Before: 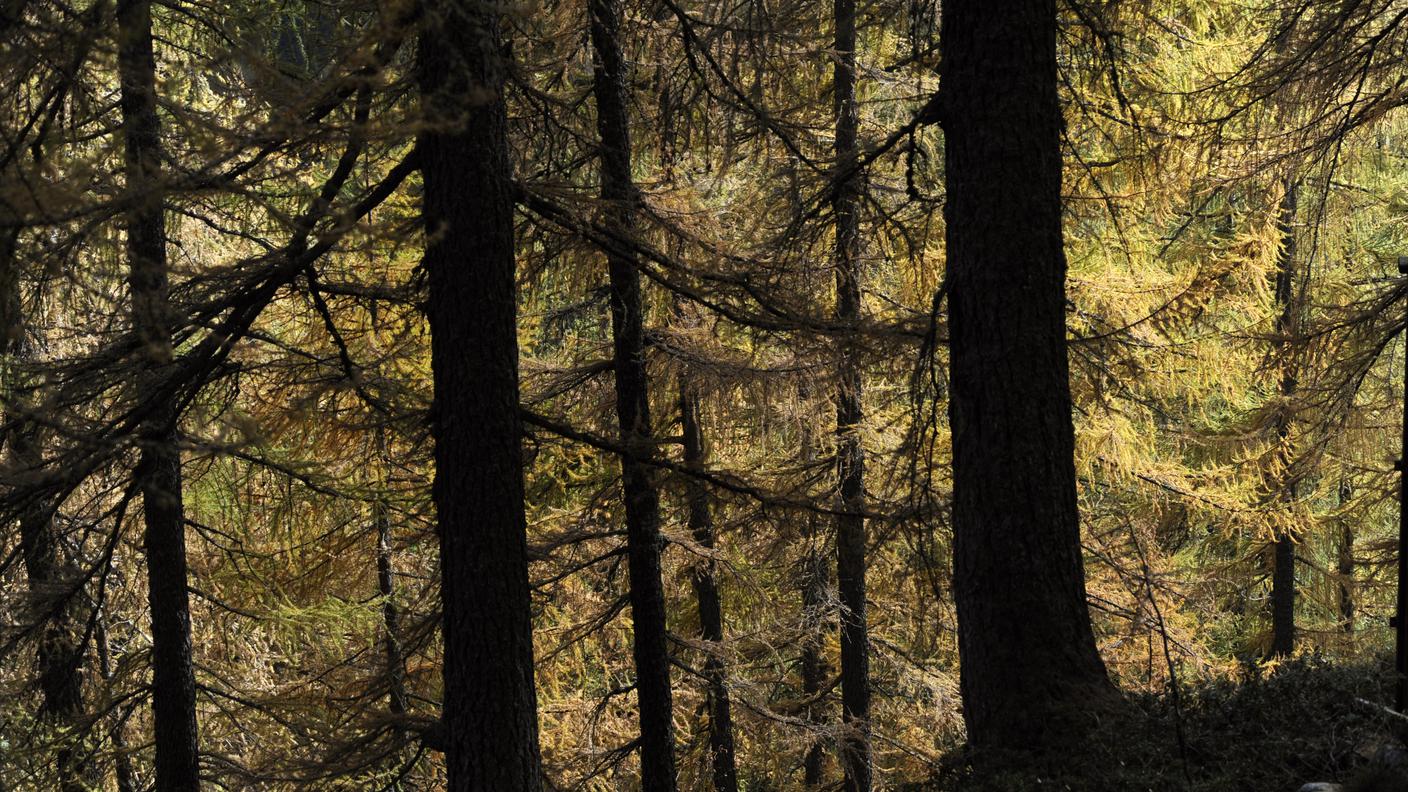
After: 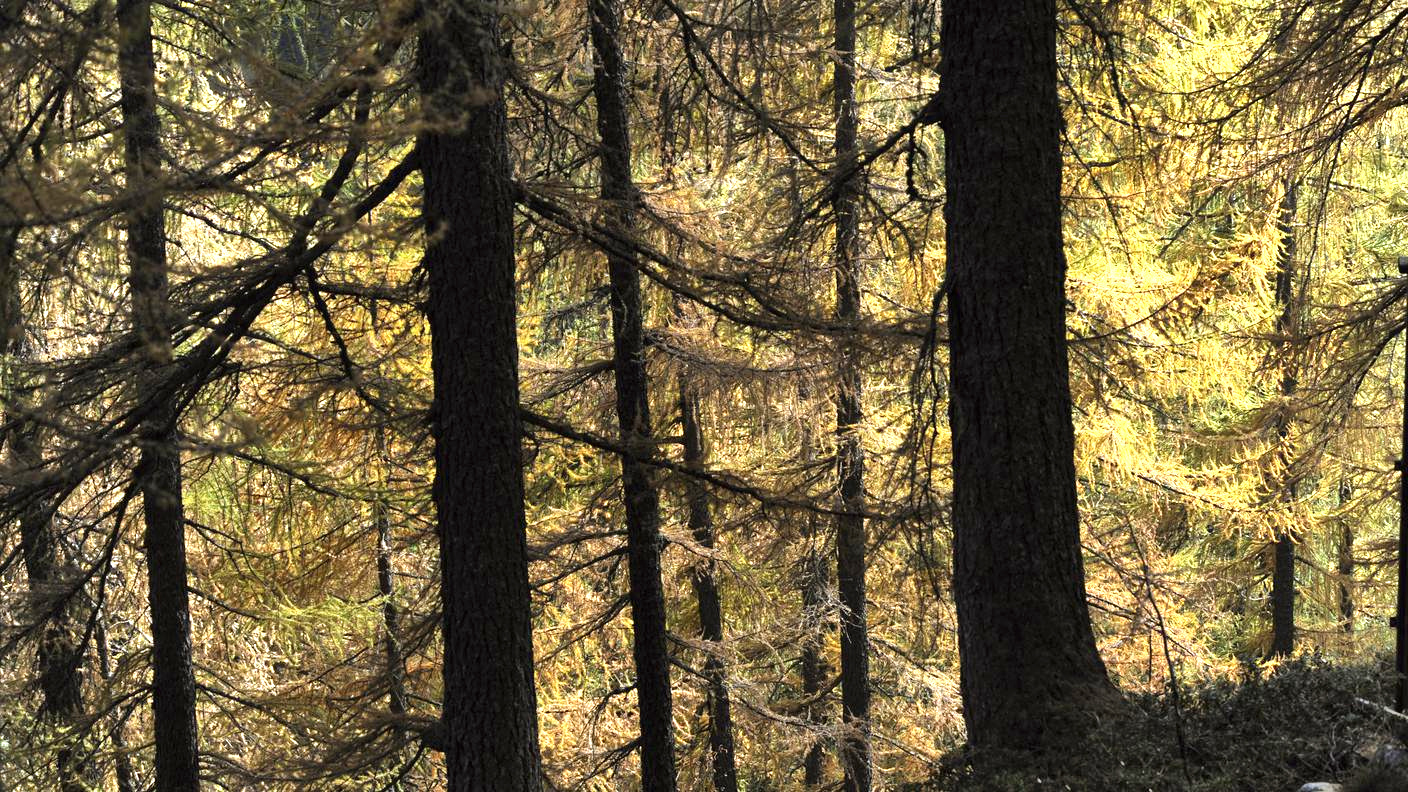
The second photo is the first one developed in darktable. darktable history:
tone equalizer: on, module defaults
exposure: black level correction 0, exposure 1.095 EV, compensate highlight preservation false
shadows and highlights: soften with gaussian
